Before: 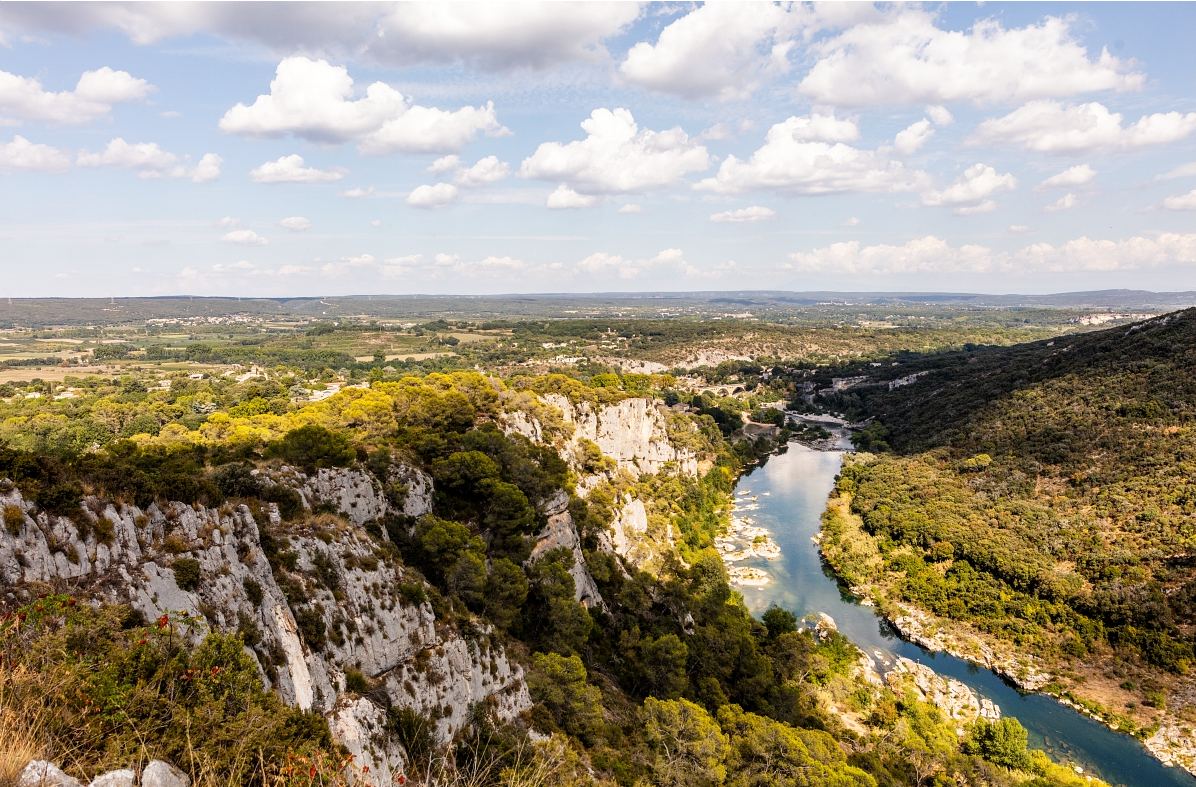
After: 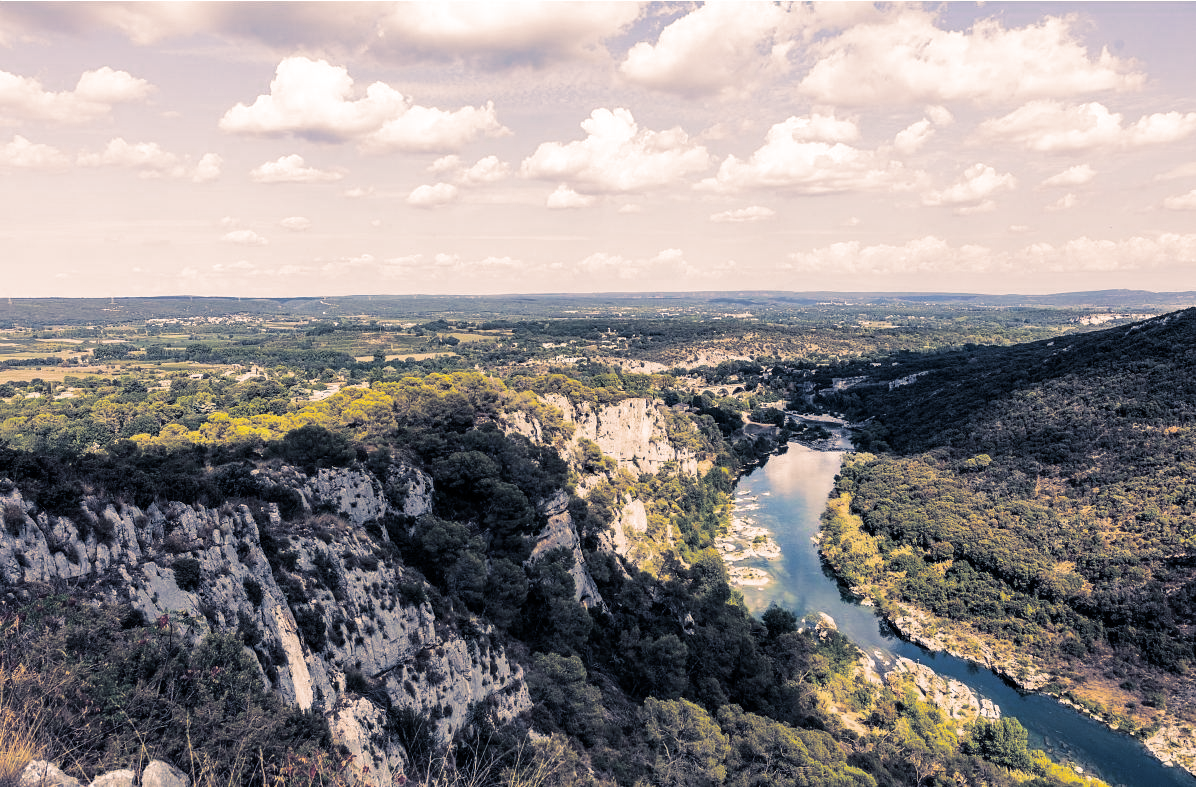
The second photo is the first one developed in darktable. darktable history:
split-toning: shadows › hue 226.8°, shadows › saturation 0.56, highlights › hue 28.8°, balance -40, compress 0%
white balance: red 0.988, blue 1.017
